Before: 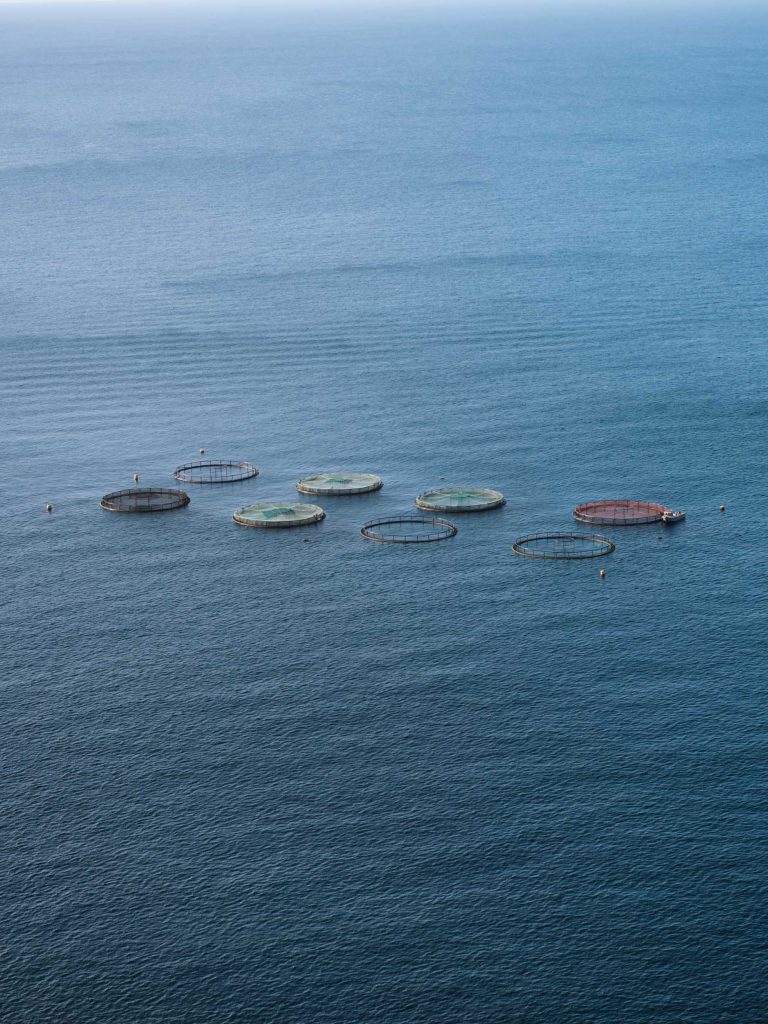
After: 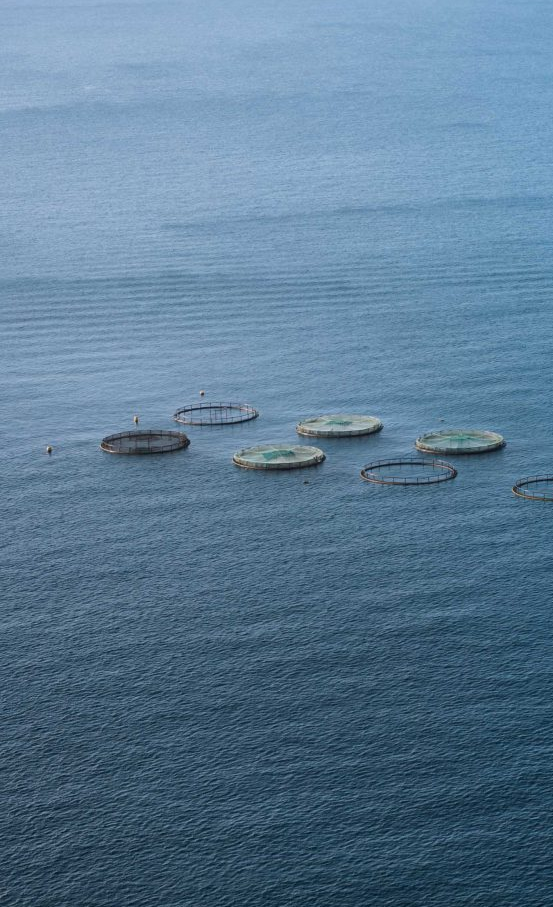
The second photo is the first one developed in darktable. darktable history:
crop: top 5.735%, right 27.885%, bottom 5.674%
